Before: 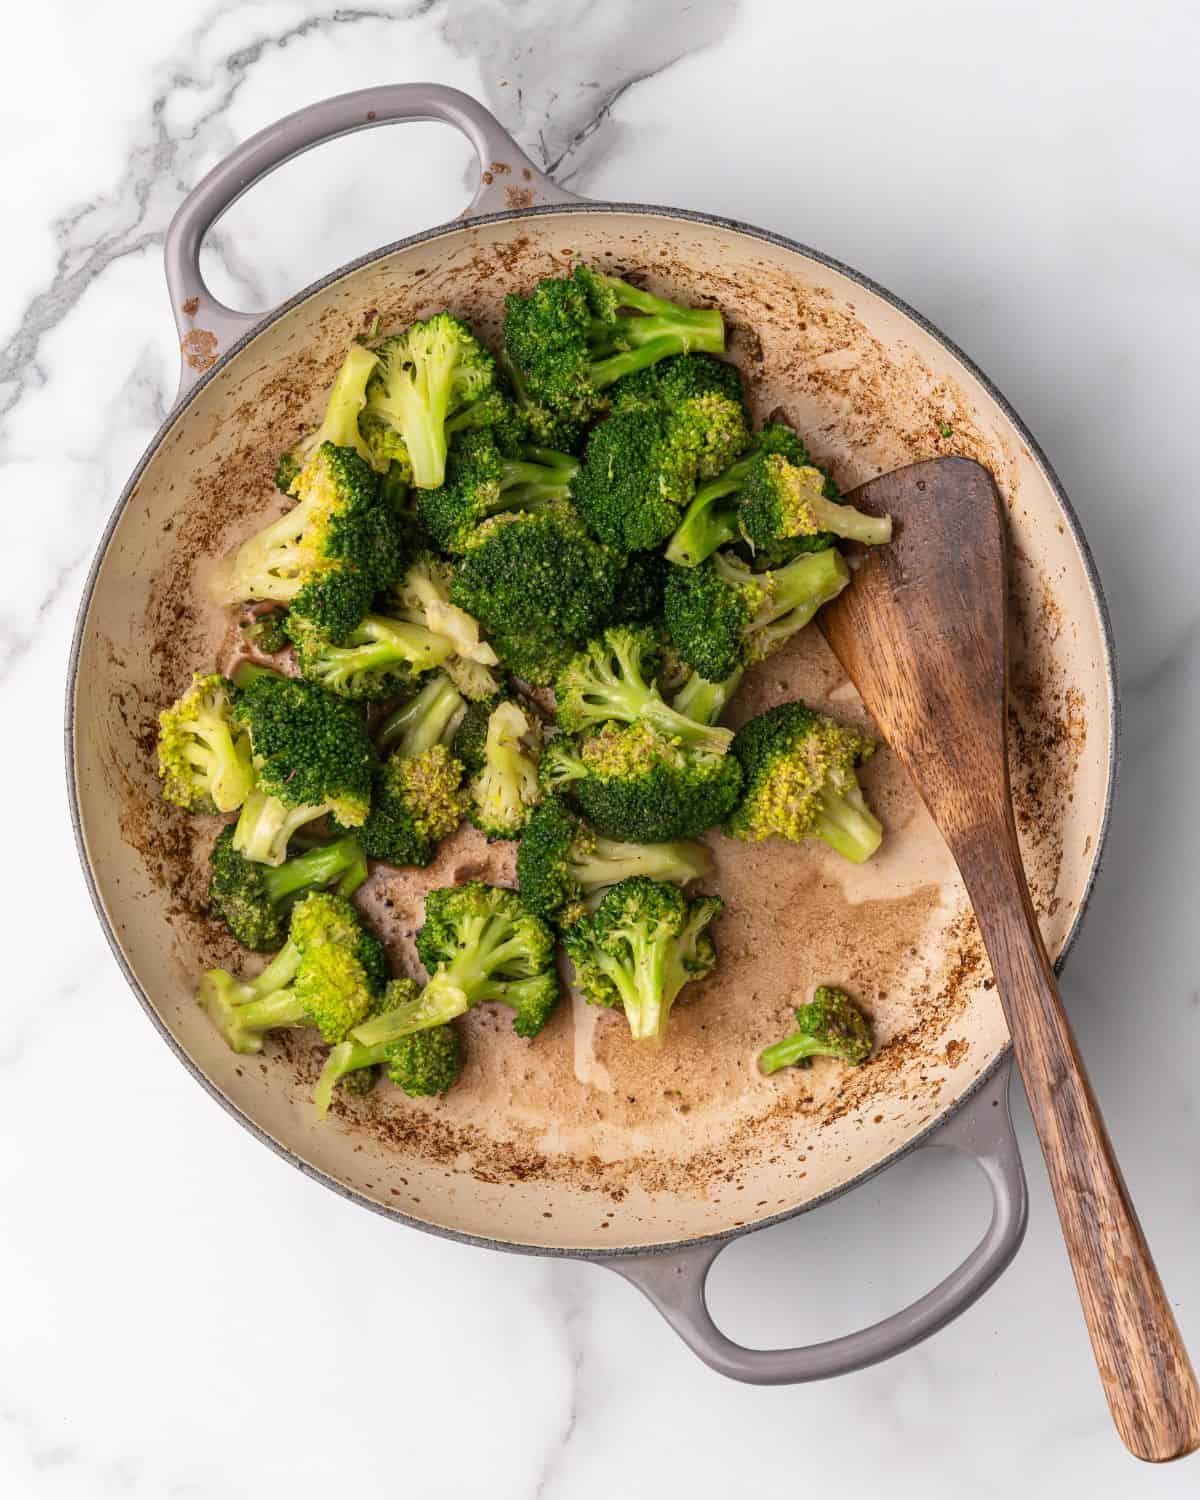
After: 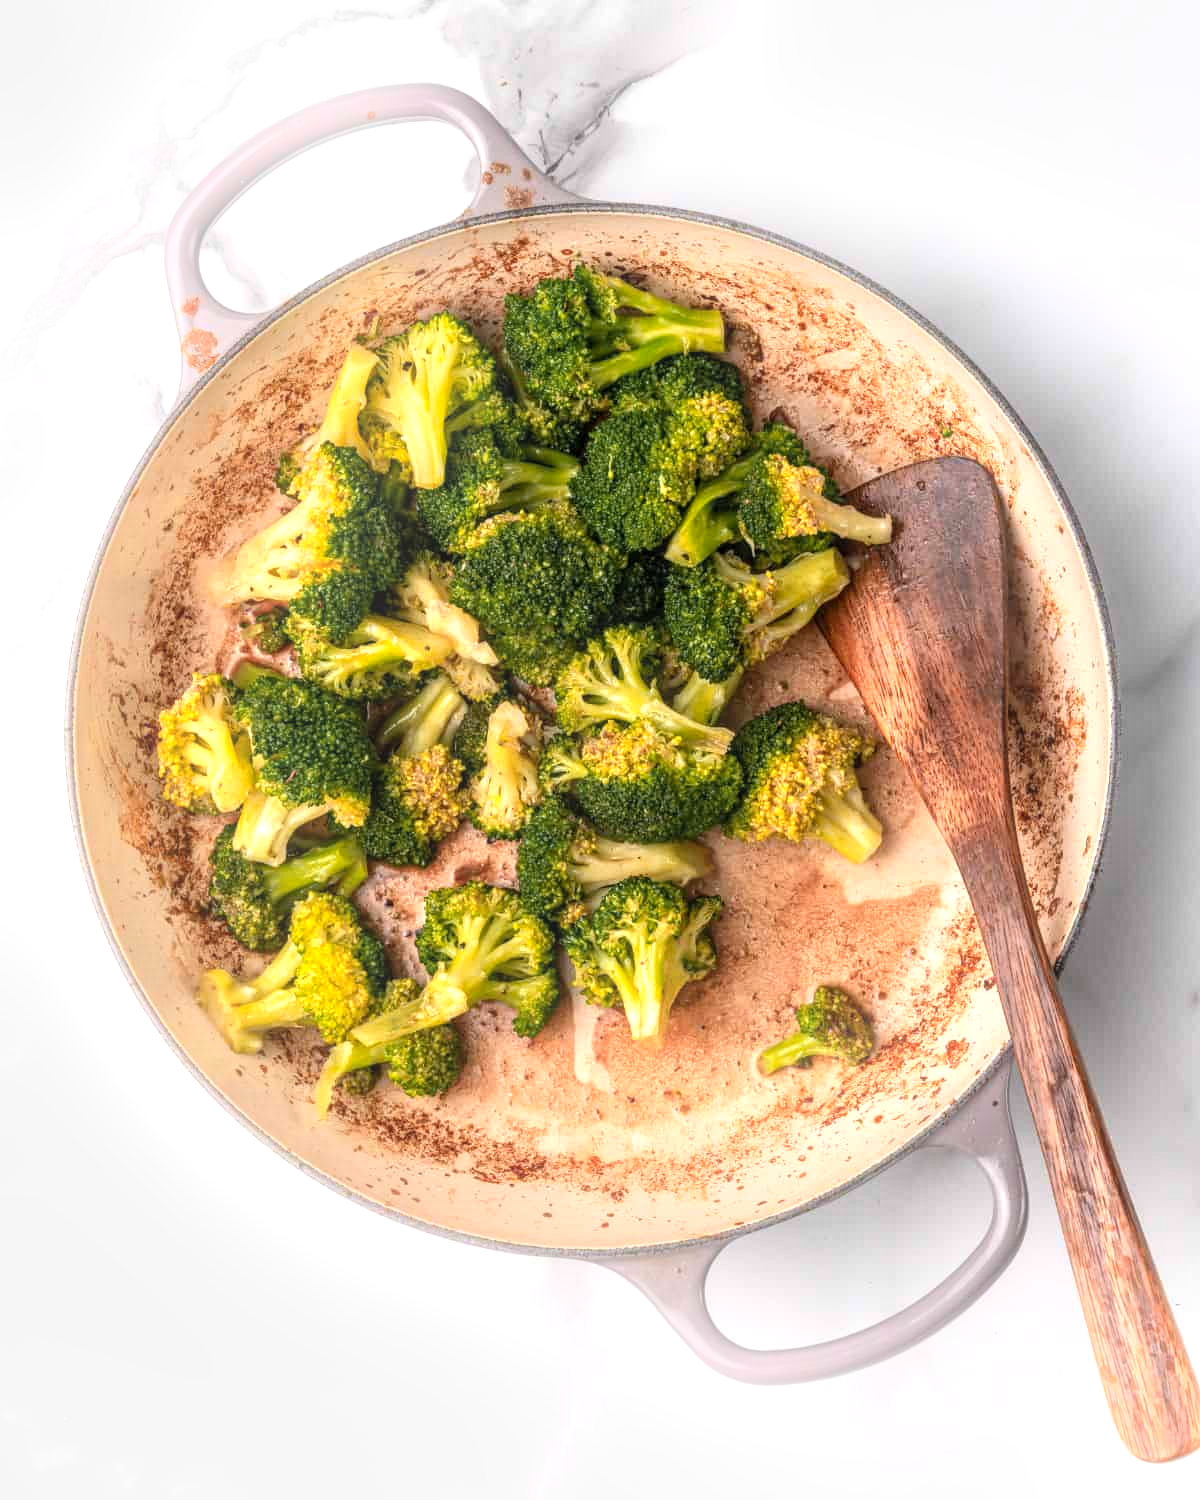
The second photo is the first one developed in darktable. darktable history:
exposure: exposure 0.559 EV, compensate highlight preservation false
local contrast: on, module defaults
bloom: size 15%, threshold 97%, strength 7%
color zones: curves: ch1 [(0.309, 0.524) (0.41, 0.329) (0.508, 0.509)]; ch2 [(0.25, 0.457) (0.75, 0.5)]
